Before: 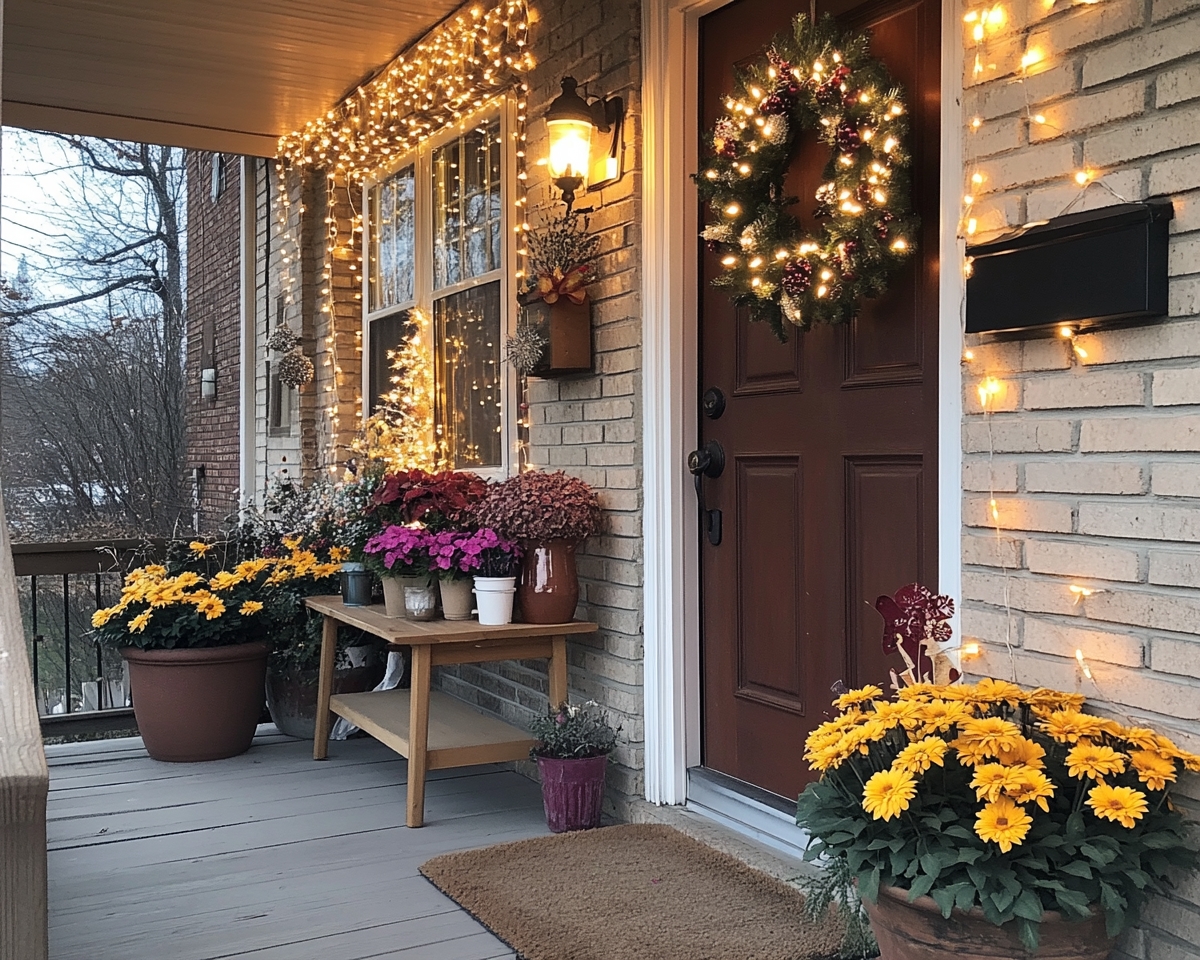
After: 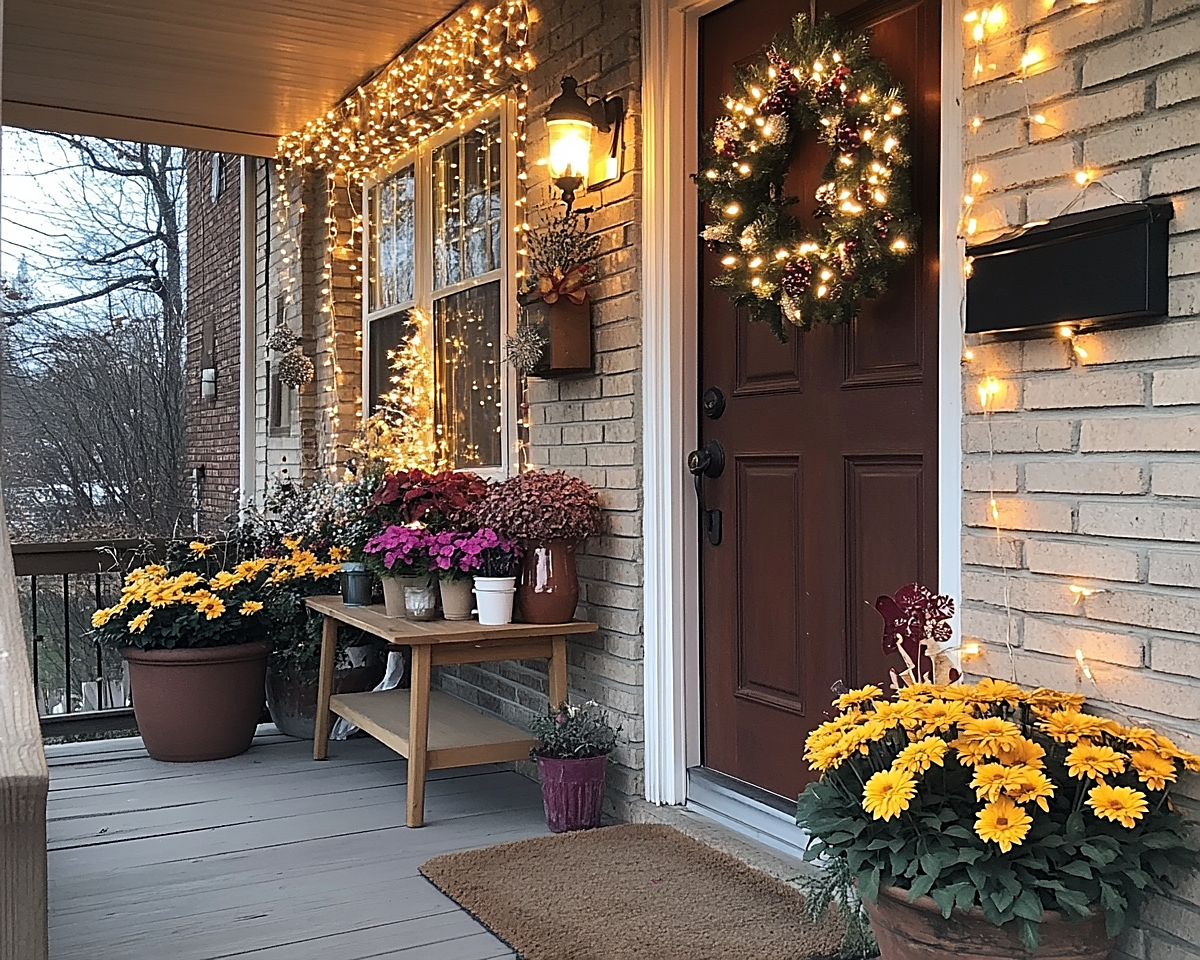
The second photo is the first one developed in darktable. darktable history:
sharpen: on, module defaults
base curve: exposure shift 0, preserve colors none
